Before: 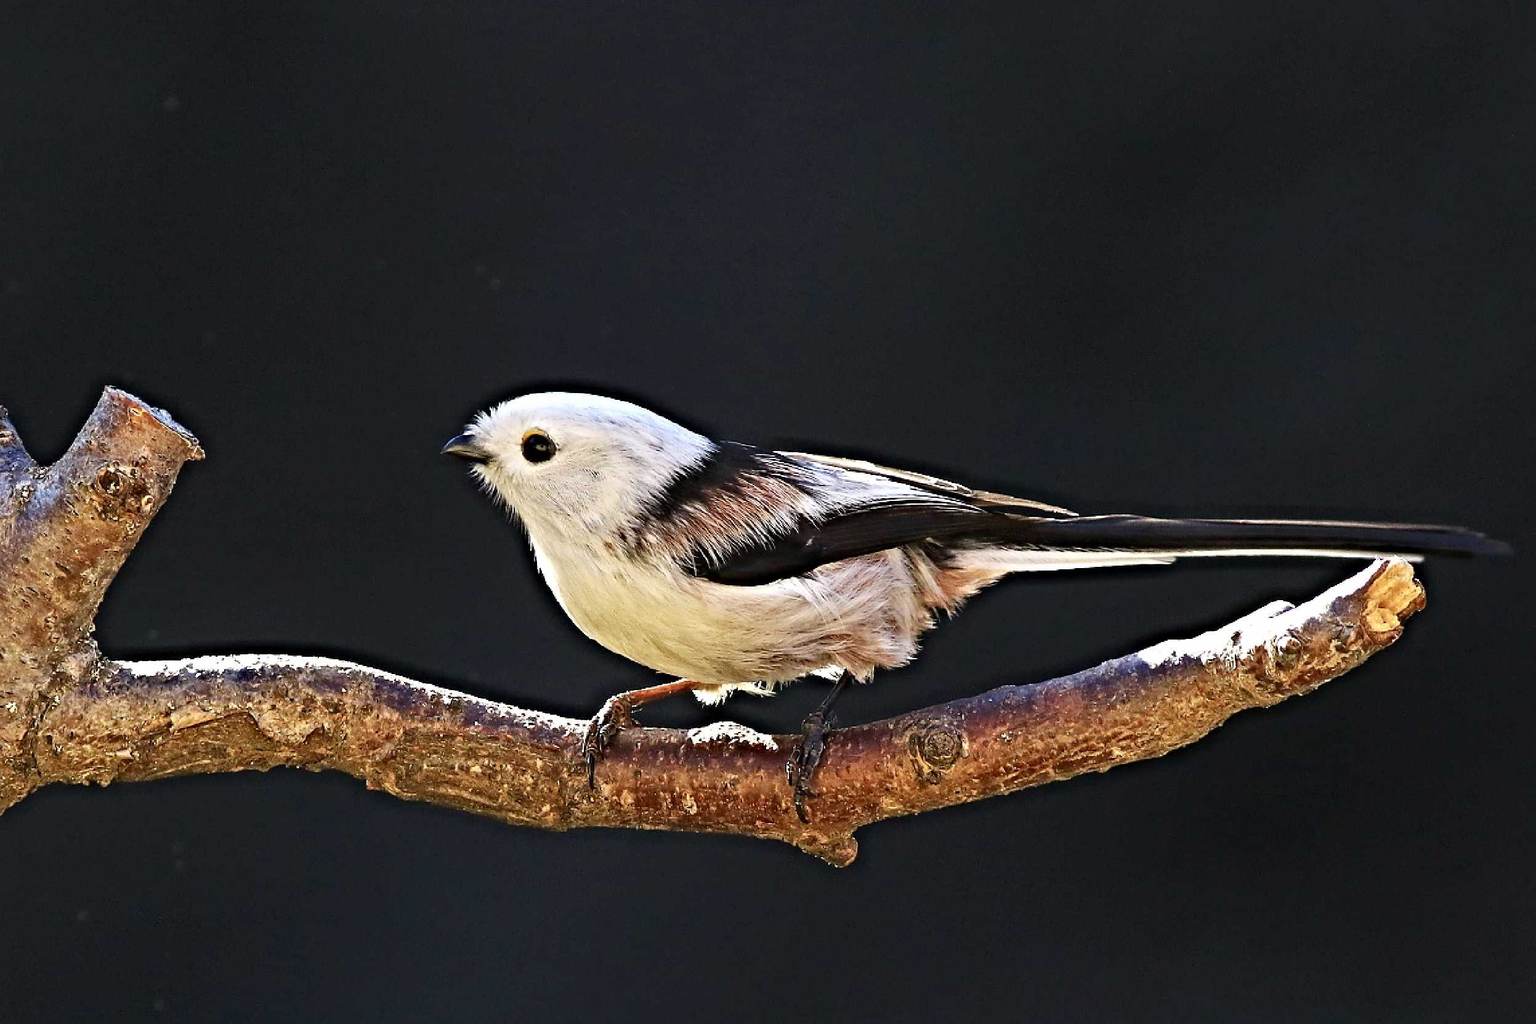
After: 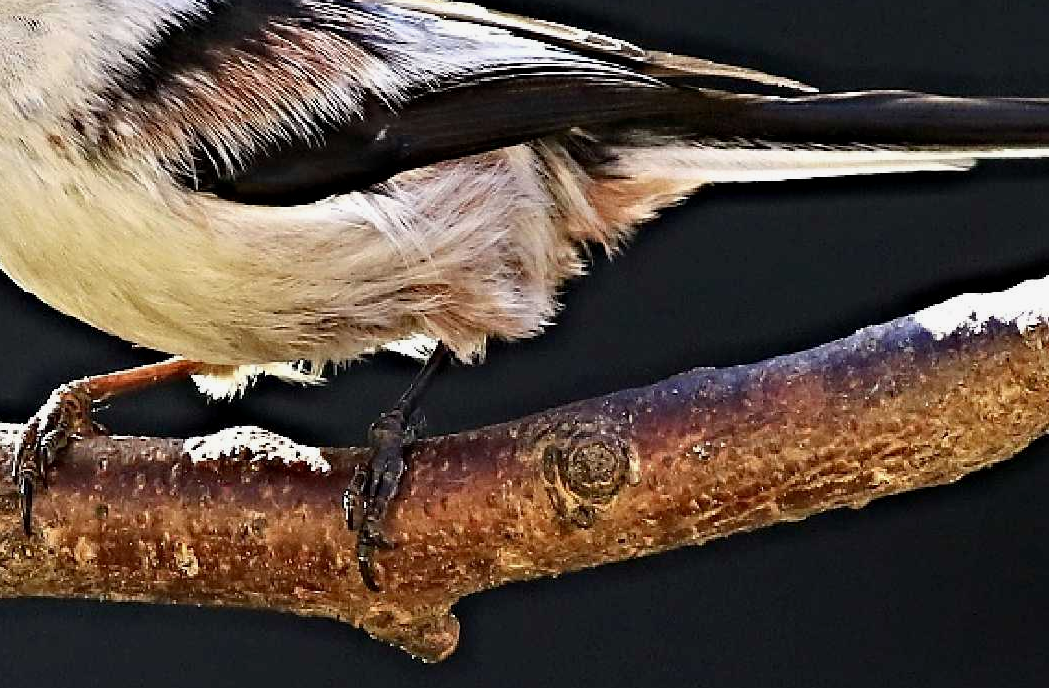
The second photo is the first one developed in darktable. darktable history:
exposure: black level correction 0.002, exposure -0.1 EV, compensate highlight preservation false
crop: left 37.418%, top 44.857%, right 20.506%, bottom 13.732%
